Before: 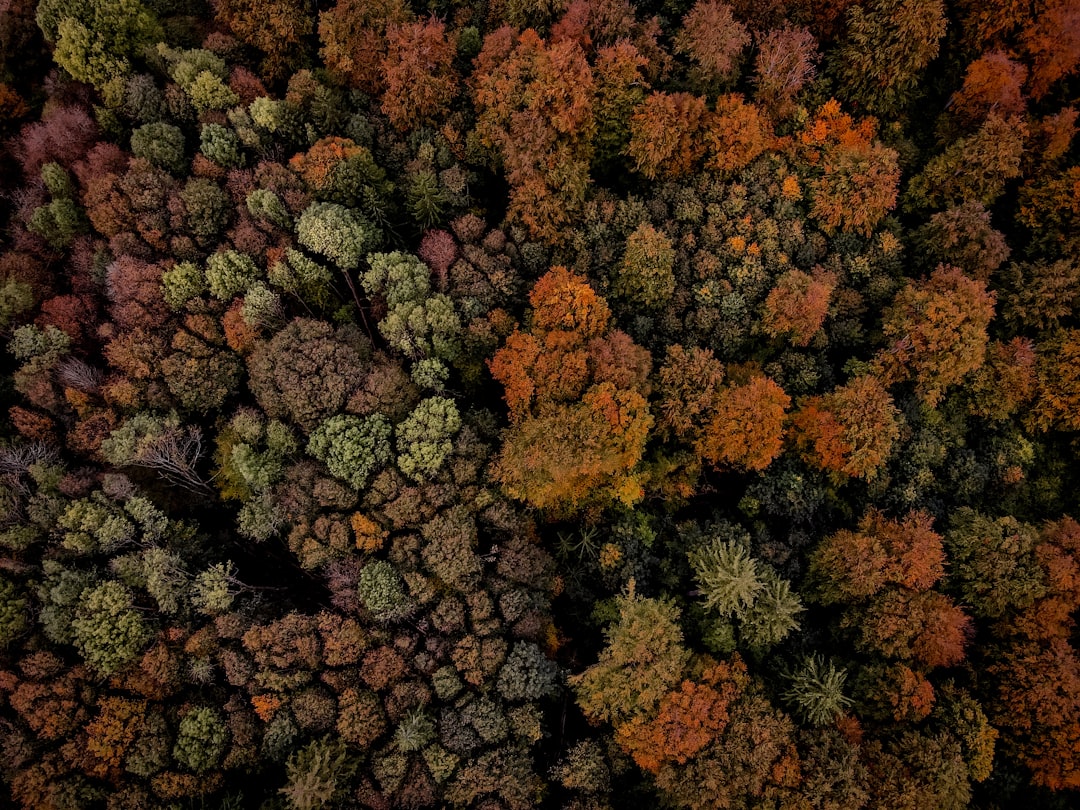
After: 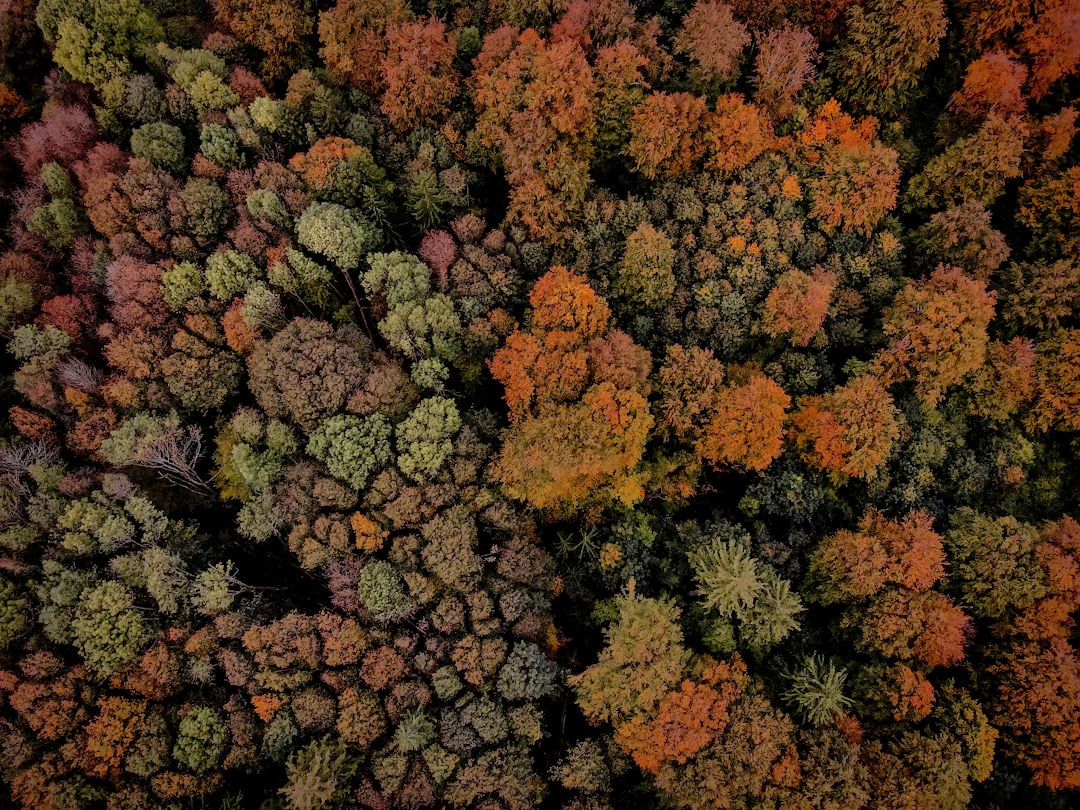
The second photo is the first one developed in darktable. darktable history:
shadows and highlights: on, module defaults
bloom: size 5%, threshold 95%, strength 15%
